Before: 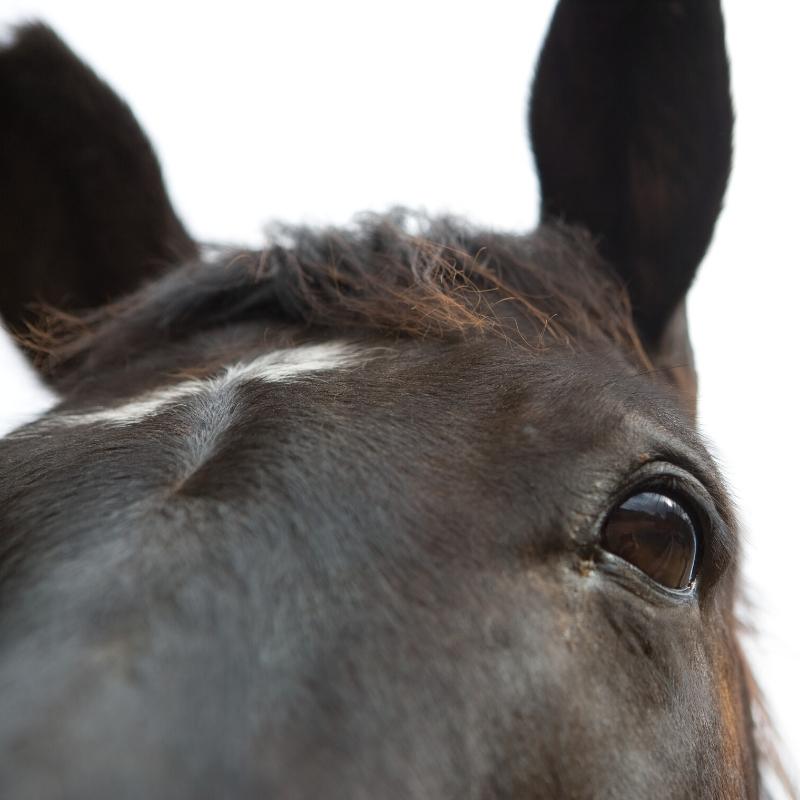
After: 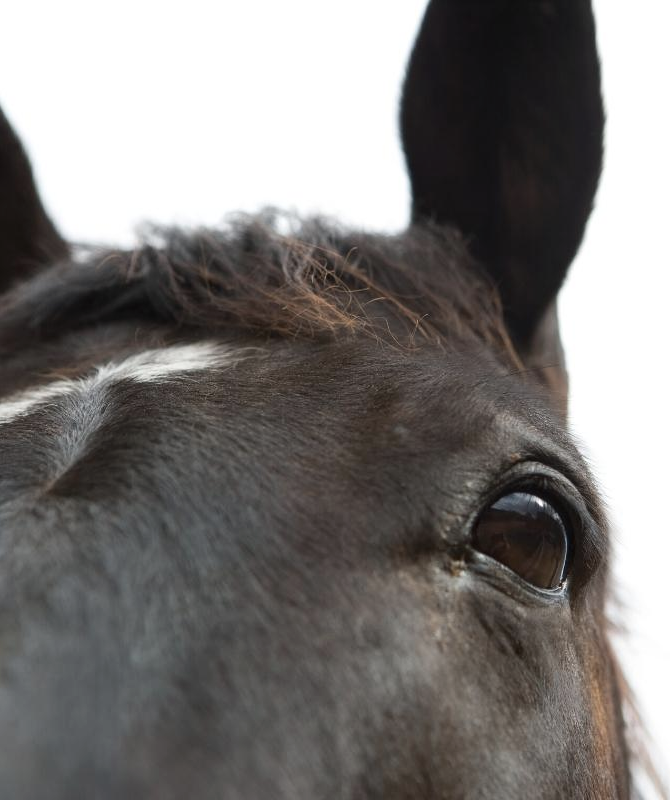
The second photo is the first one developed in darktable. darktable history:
contrast brightness saturation: contrast 0.11, saturation -0.17
crop: left 16.145%
